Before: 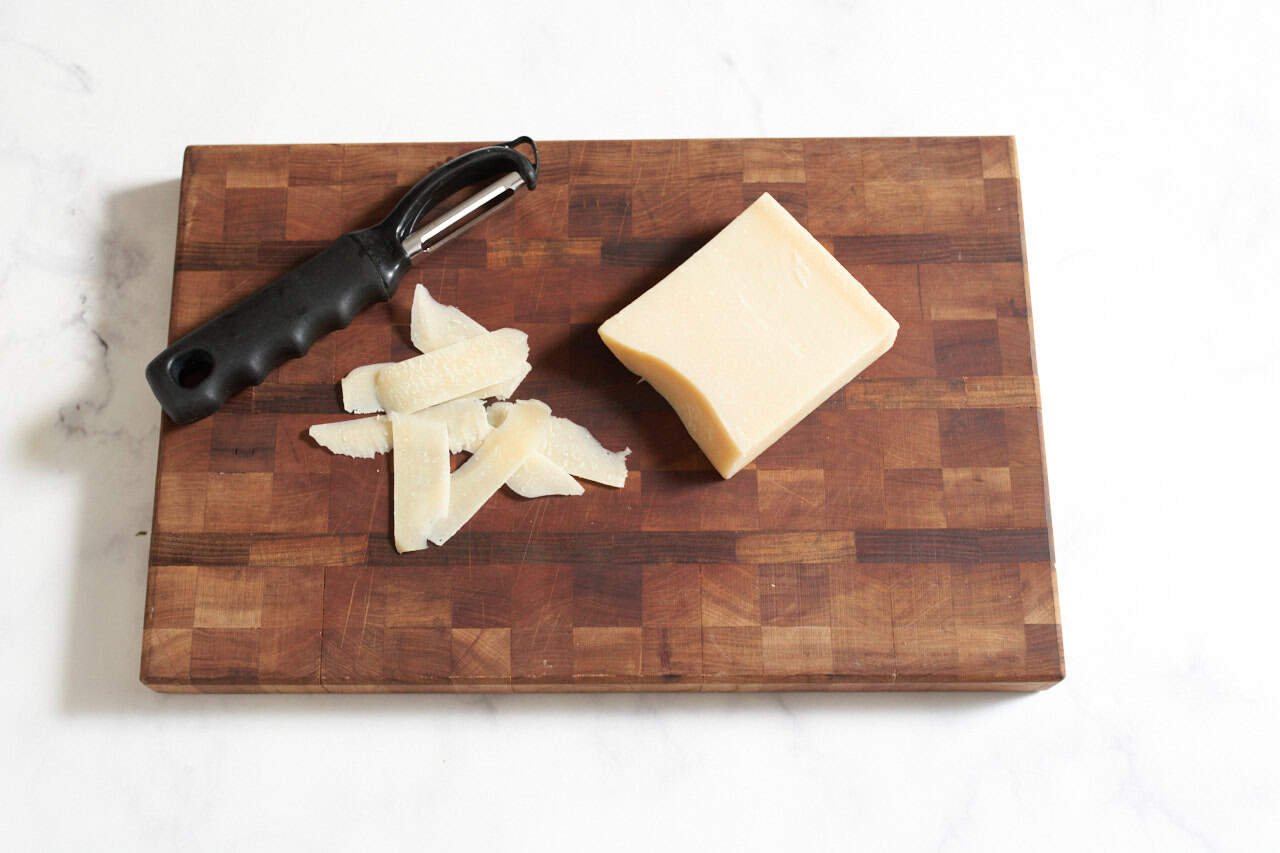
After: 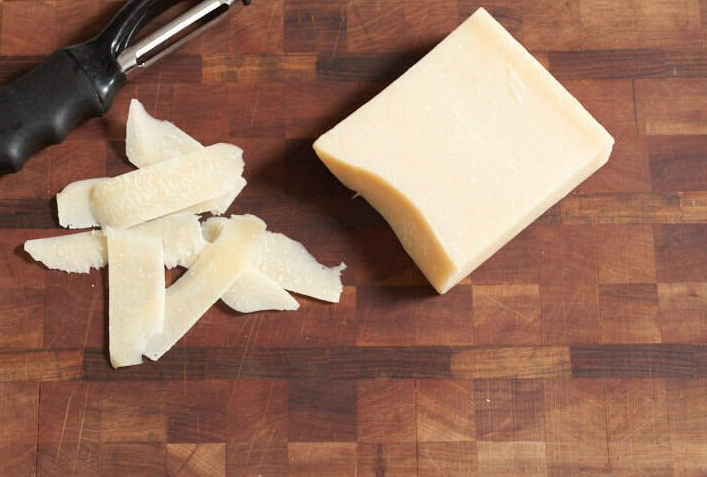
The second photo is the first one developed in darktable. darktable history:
crop and rotate: left 22.274%, top 21.731%, right 22.428%, bottom 22.241%
